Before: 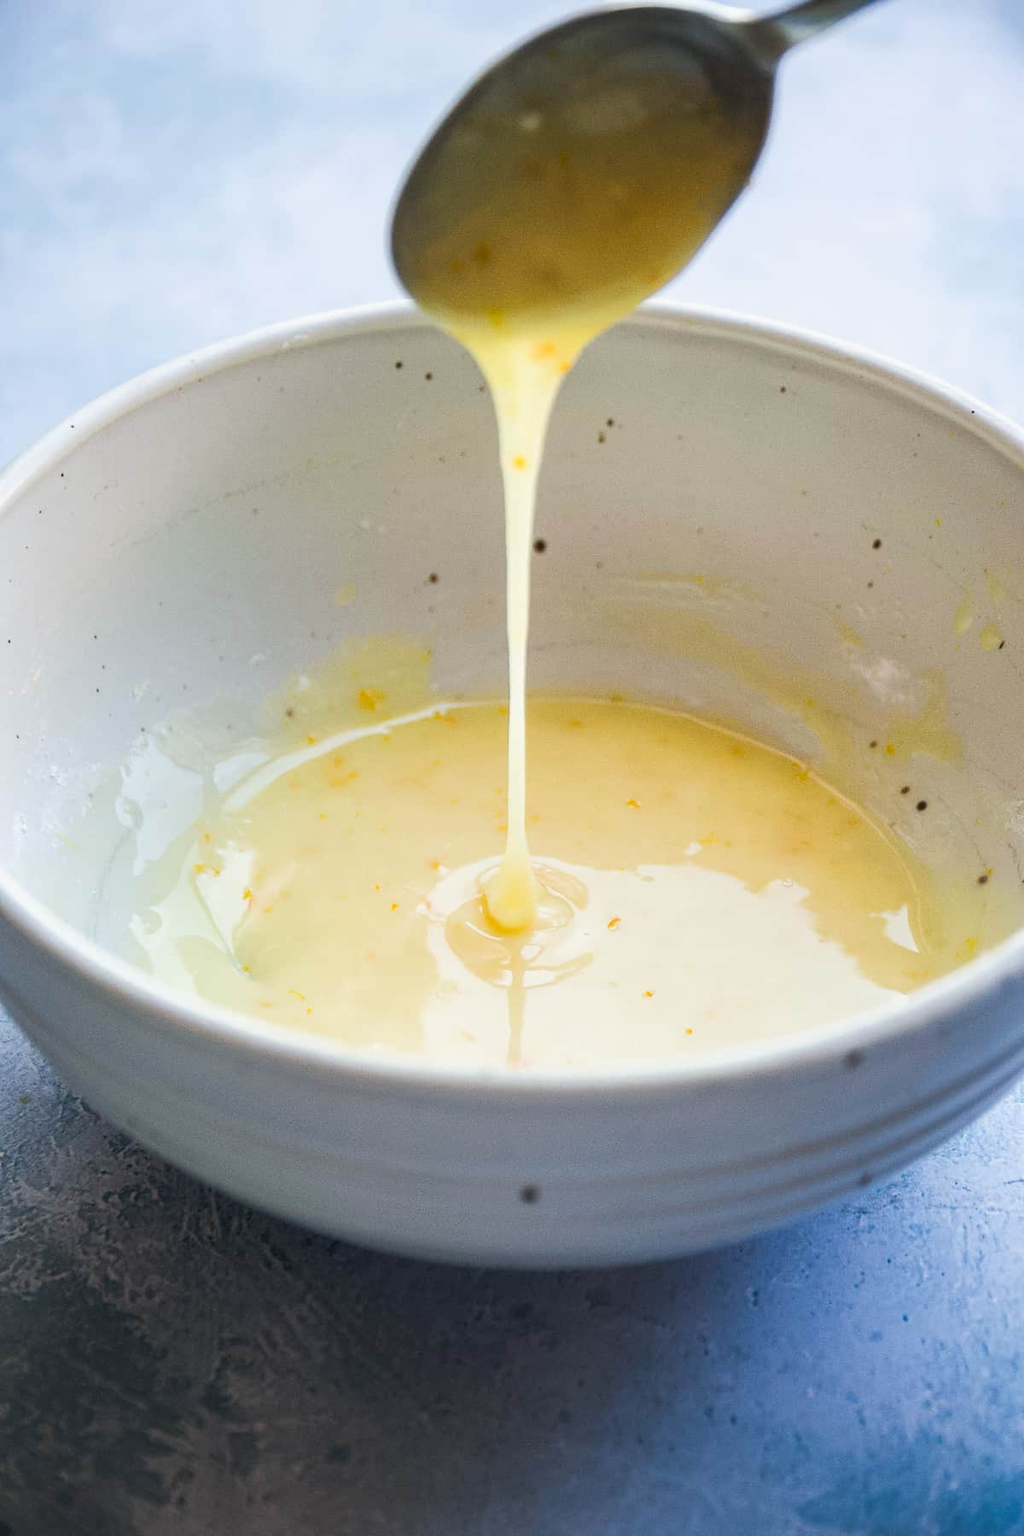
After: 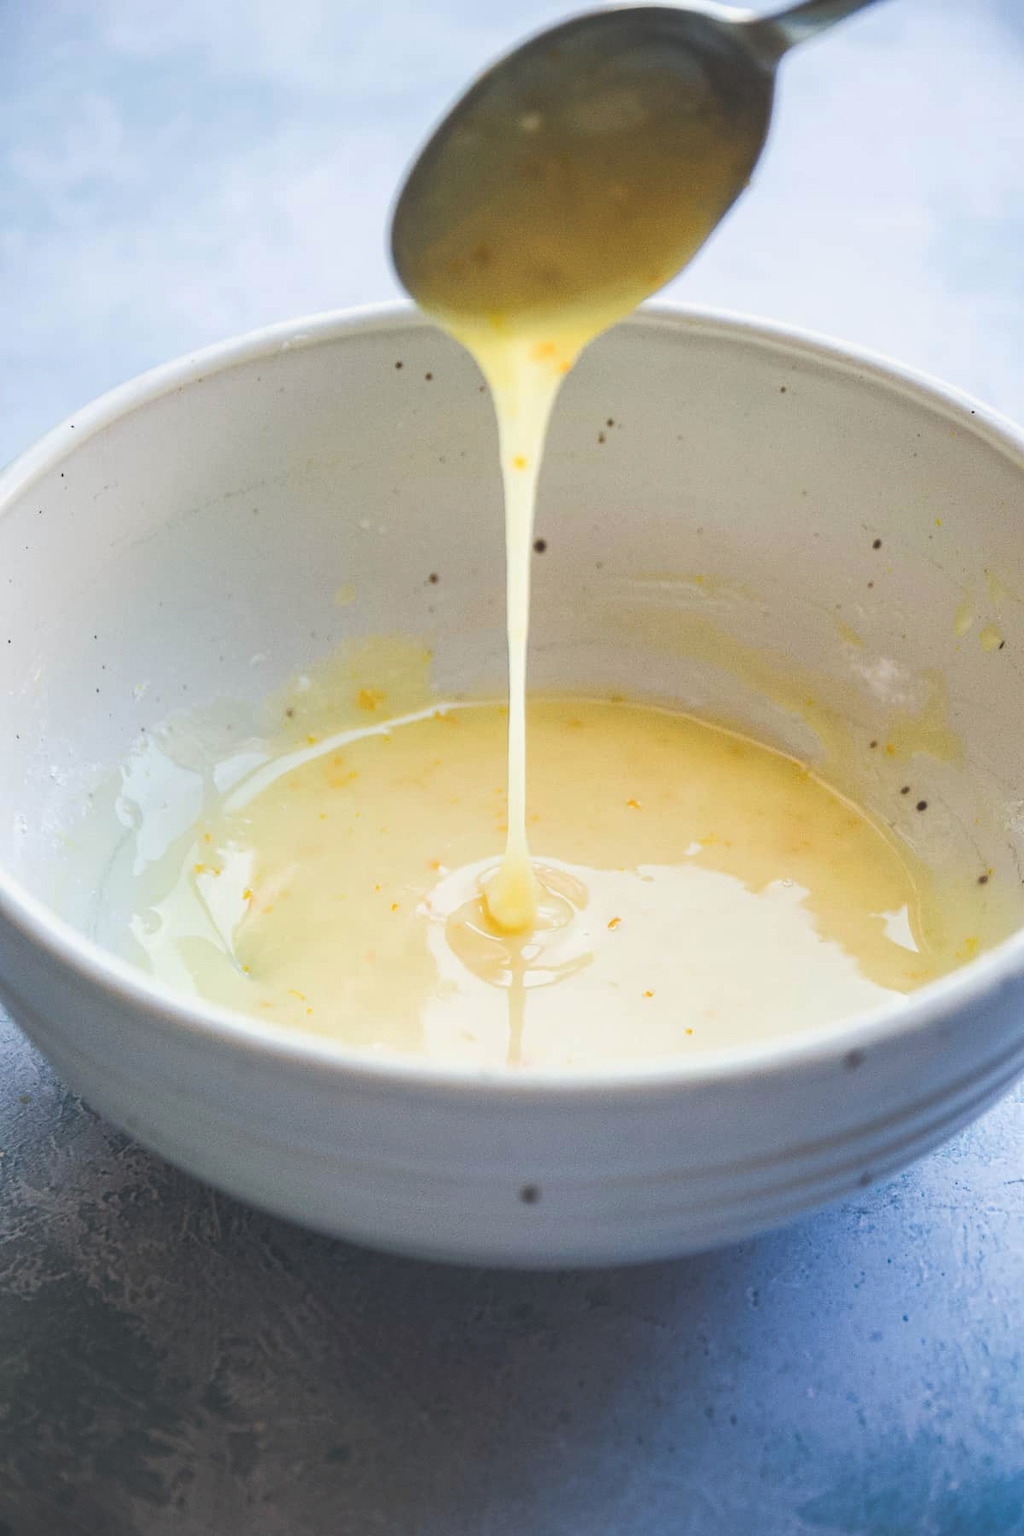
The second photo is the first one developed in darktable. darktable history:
exposure: black level correction -0.021, exposure -0.031 EV, compensate highlight preservation false
